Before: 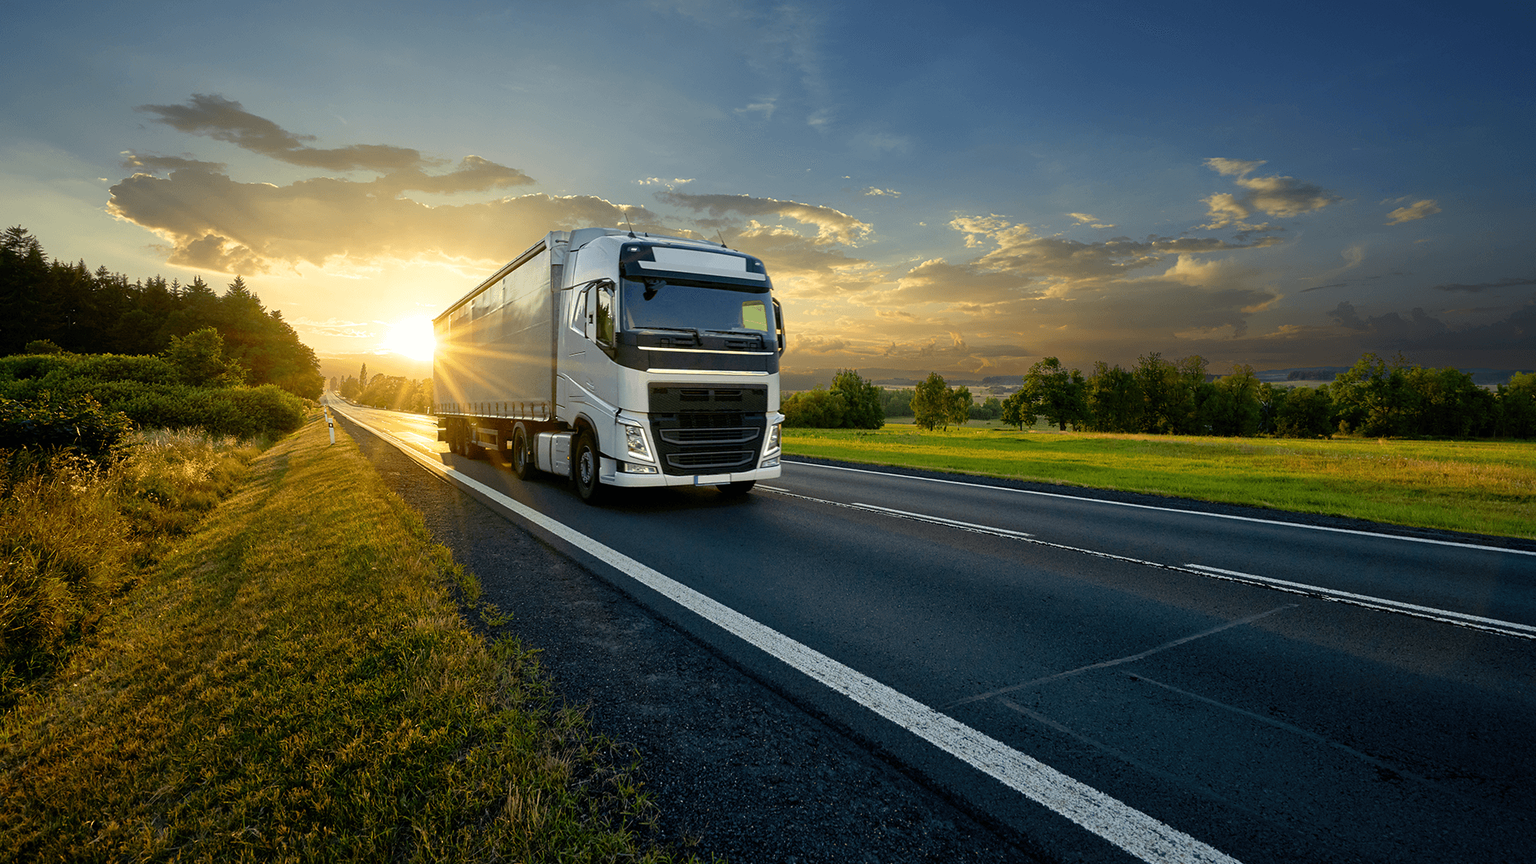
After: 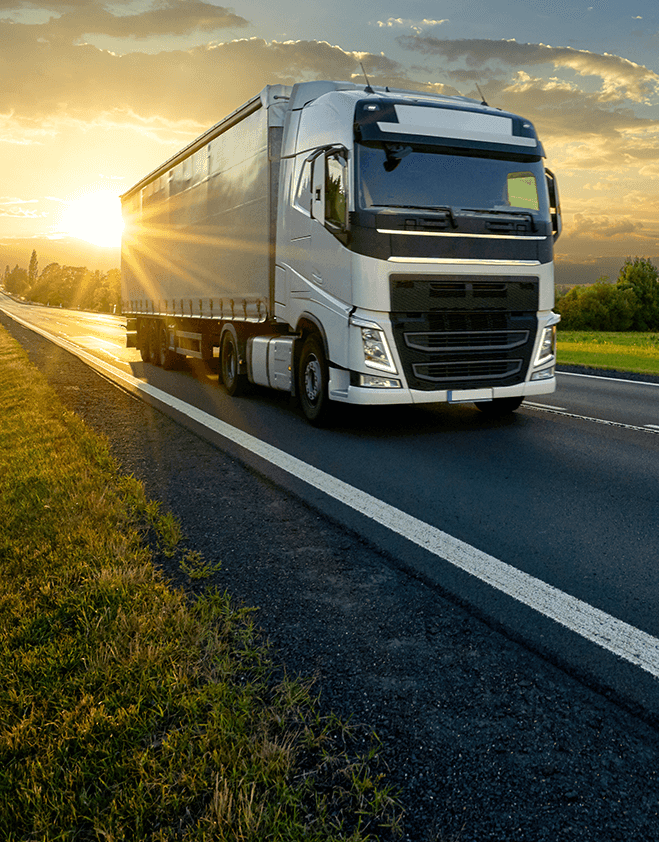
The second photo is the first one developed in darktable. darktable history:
crop and rotate: left 21.943%, top 19.049%, right 43.728%, bottom 2.977%
